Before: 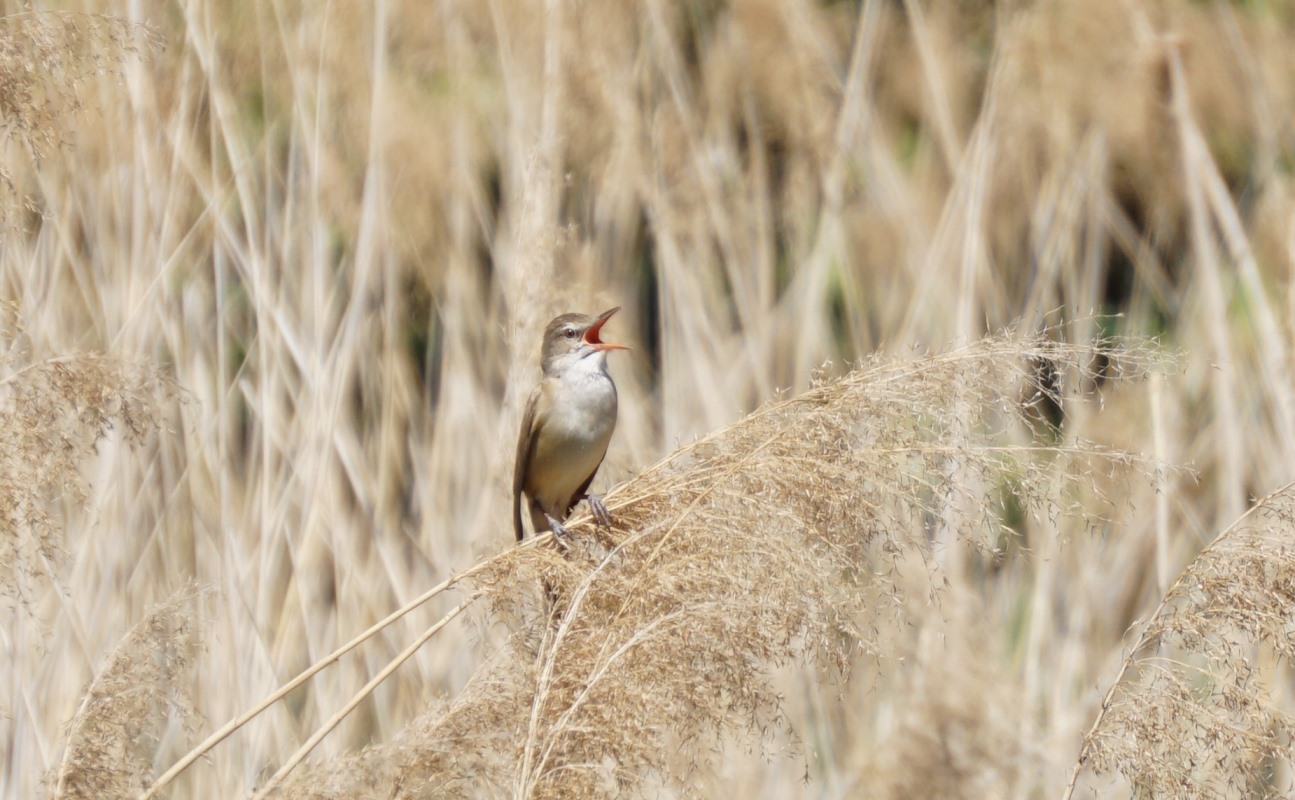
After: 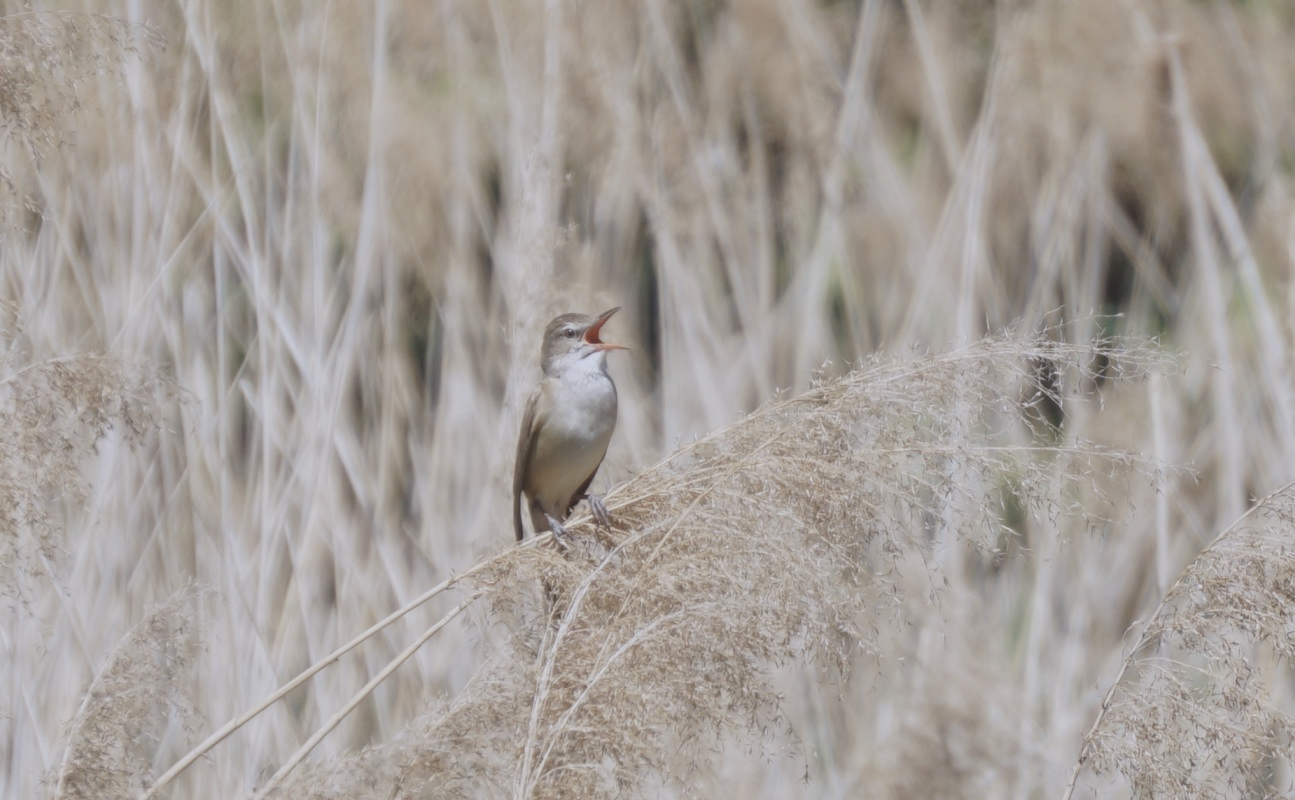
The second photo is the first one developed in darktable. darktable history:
white balance: red 0.967, blue 1.119, emerald 0.756
contrast brightness saturation: contrast -0.26, saturation -0.43
